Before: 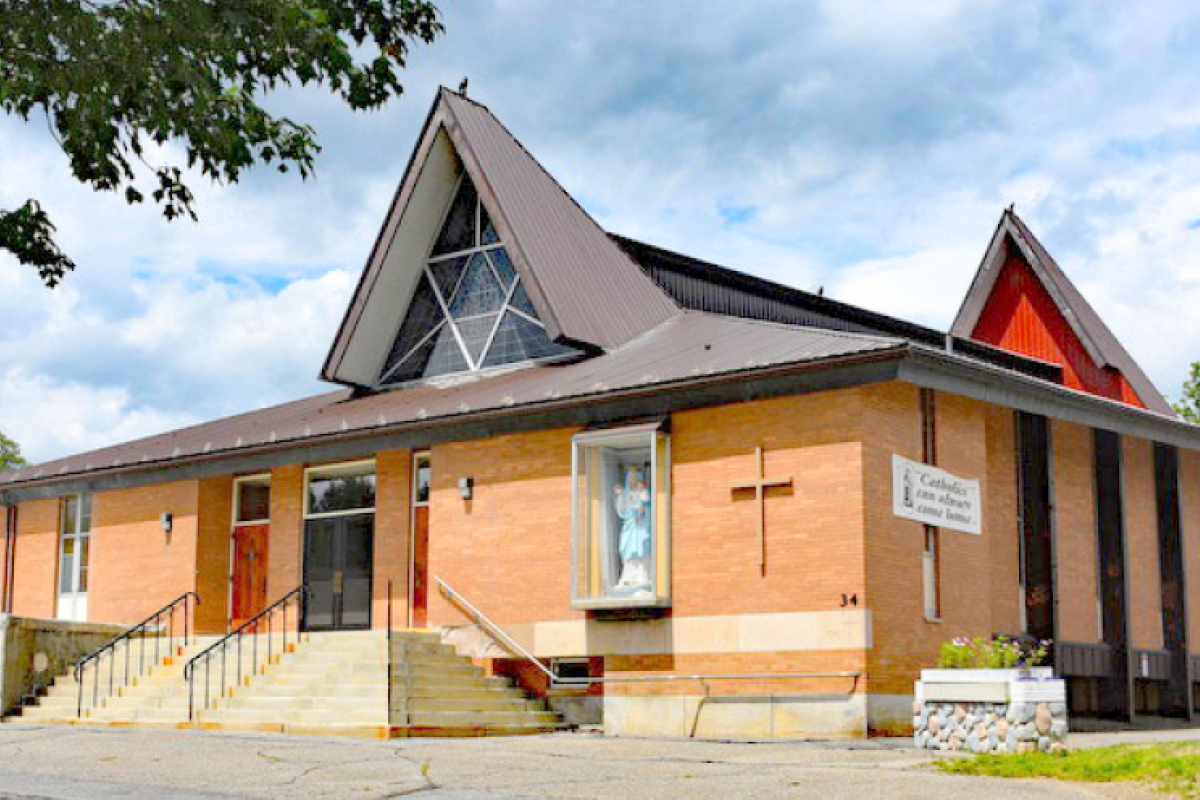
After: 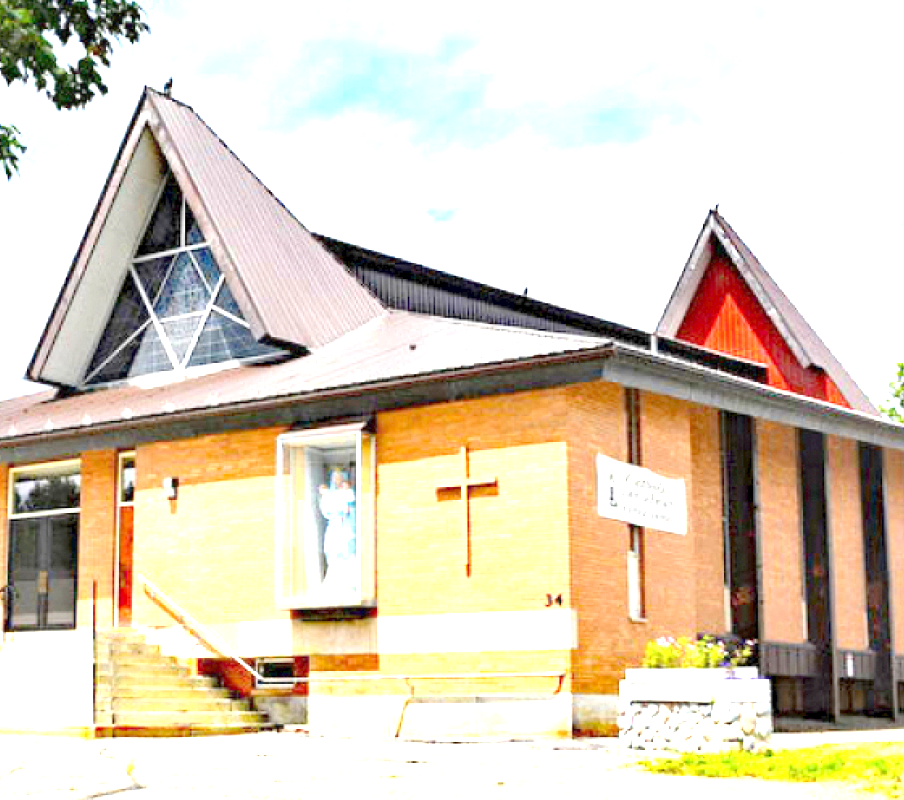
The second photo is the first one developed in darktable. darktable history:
crop and rotate: left 24.6%
exposure: black level correction 0, exposure 1.388 EV, compensate exposure bias true, compensate highlight preservation false
local contrast: mode bilateral grid, contrast 30, coarseness 25, midtone range 0.2
